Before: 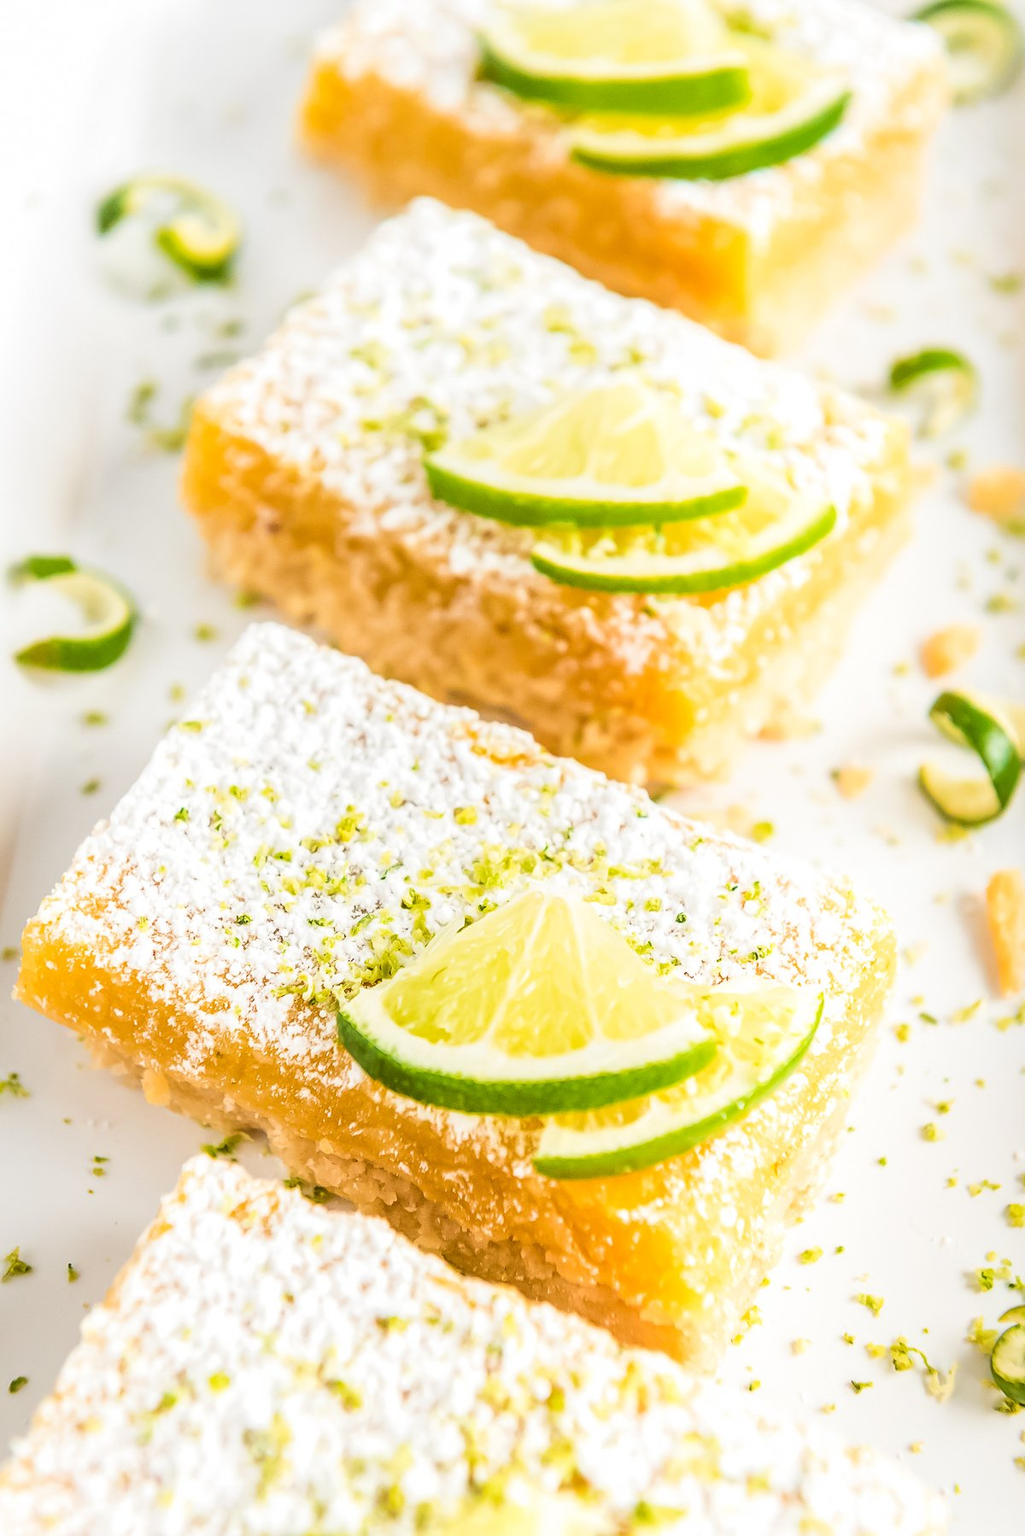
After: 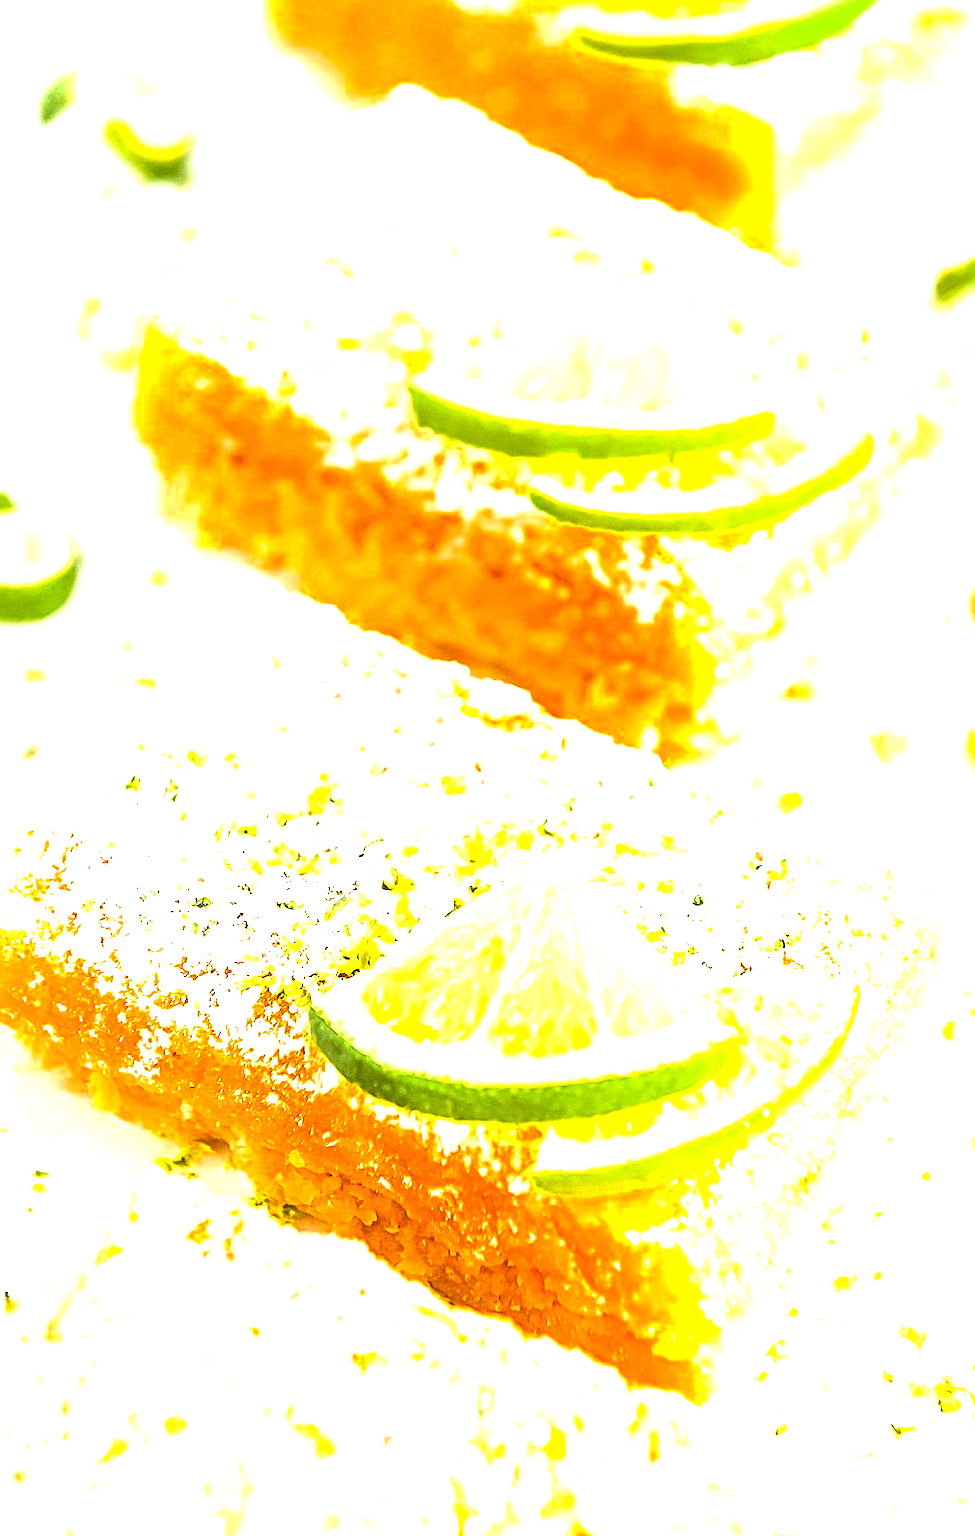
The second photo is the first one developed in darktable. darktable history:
crop: left 6.3%, top 7.962%, right 9.534%, bottom 3.635%
color zones: curves: ch0 [(0.11, 0.396) (0.195, 0.36) (0.25, 0.5) (0.303, 0.412) (0.357, 0.544) (0.75, 0.5) (0.967, 0.328)]; ch1 [(0, 0.468) (0.112, 0.512) (0.202, 0.6) (0.25, 0.5) (0.307, 0.352) (0.357, 0.544) (0.75, 0.5) (0.963, 0.524)]
exposure: black level correction 0.001, exposure 1.803 EV, compensate highlight preservation false
sharpen: radius 2.53, amount 0.616
contrast brightness saturation: saturation 0.178
